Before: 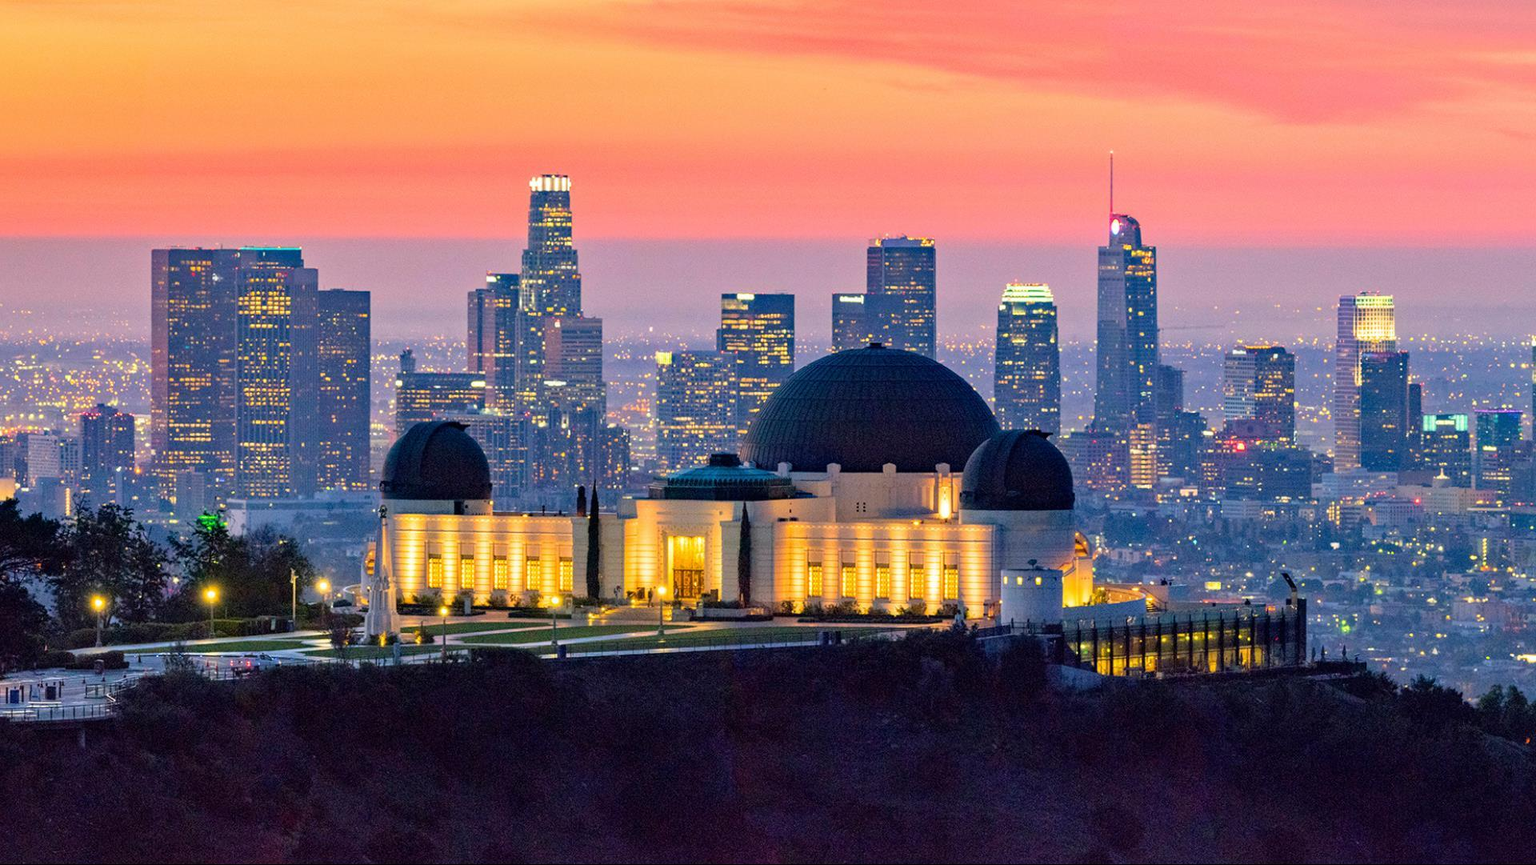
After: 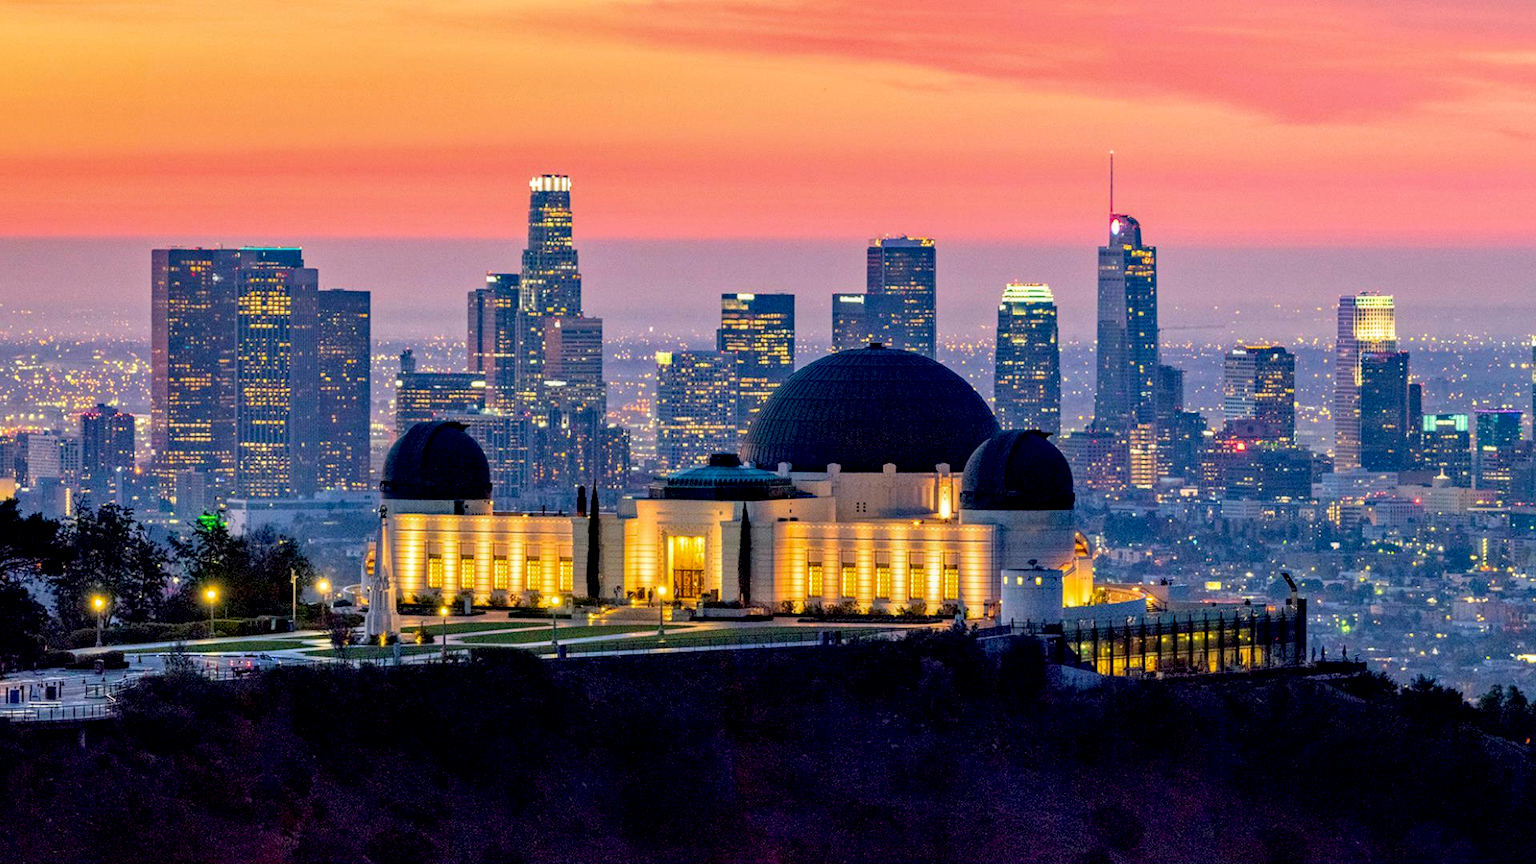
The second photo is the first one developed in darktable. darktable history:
local contrast: on, module defaults
exposure: black level correction 0.011, compensate highlight preservation false
